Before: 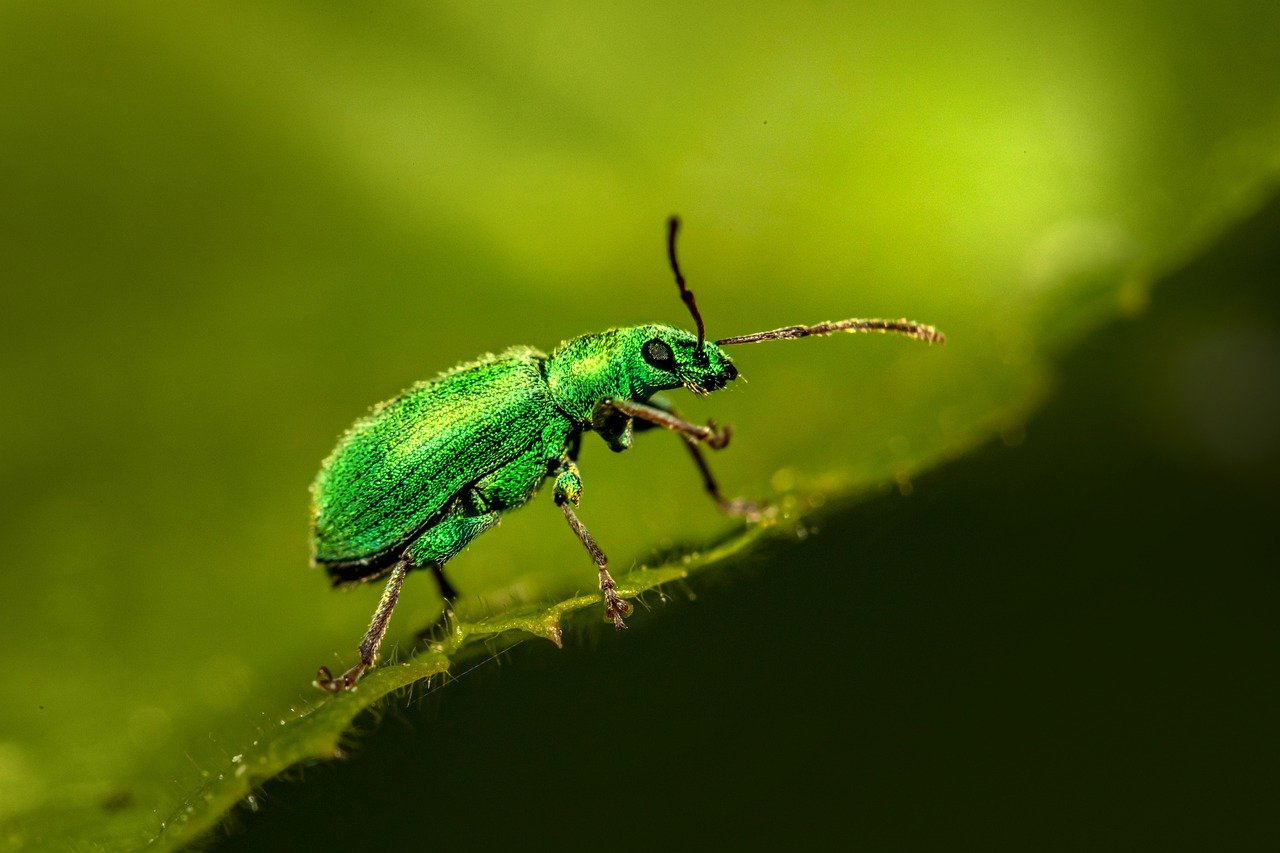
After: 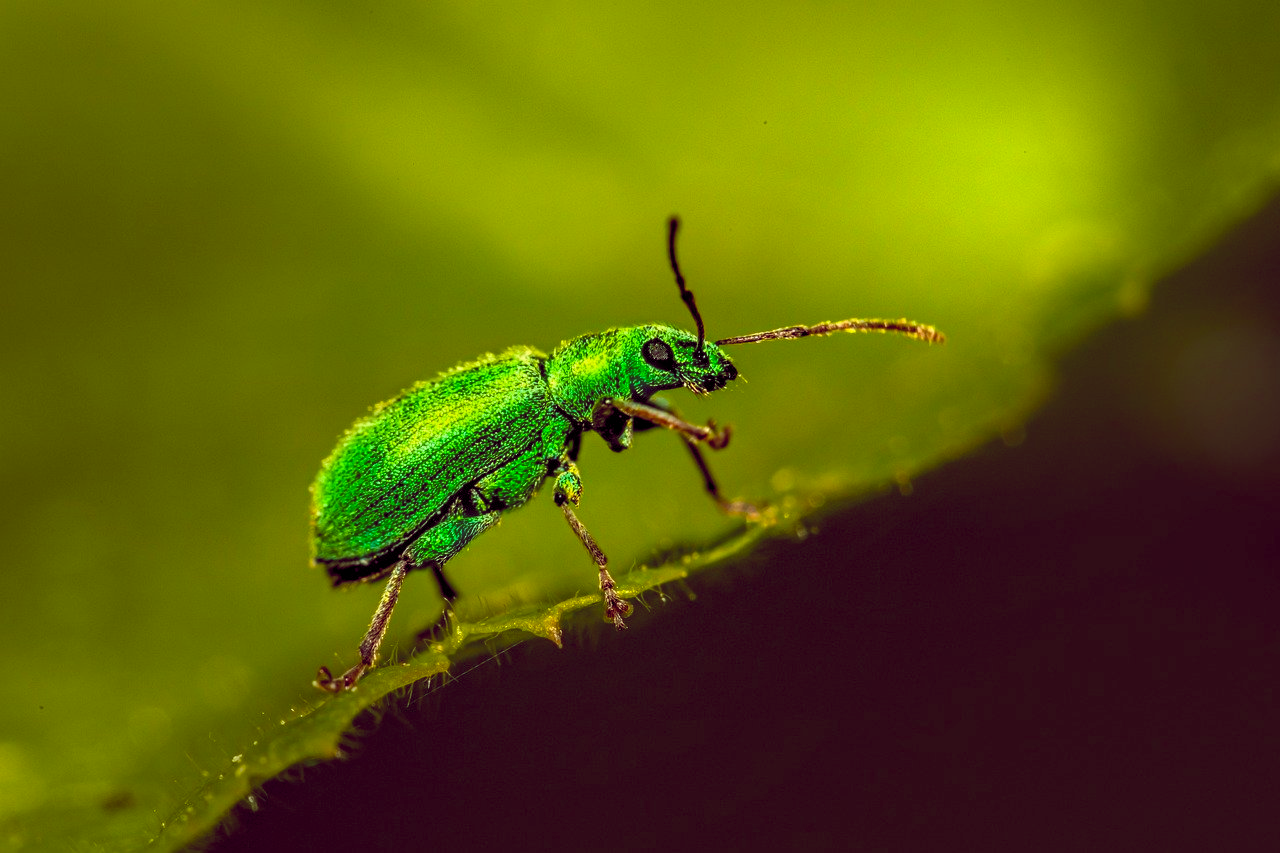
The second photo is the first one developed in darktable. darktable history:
color balance rgb: global offset › chroma 0.285%, global offset › hue 319.63°, perceptual saturation grading › global saturation 30.021%
